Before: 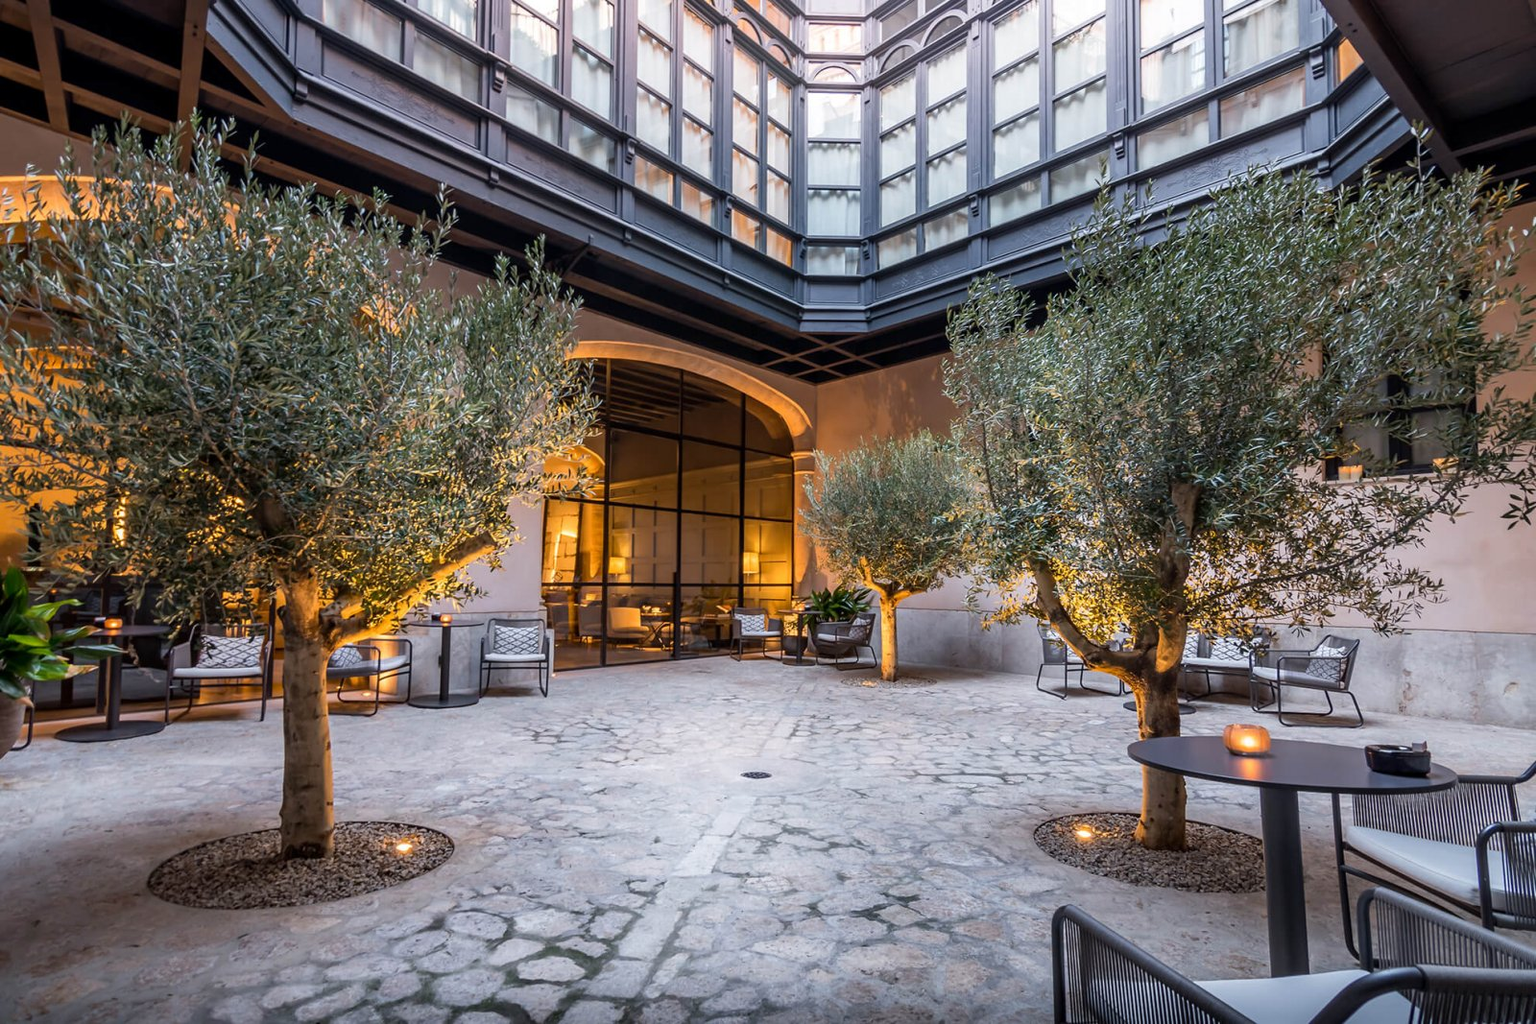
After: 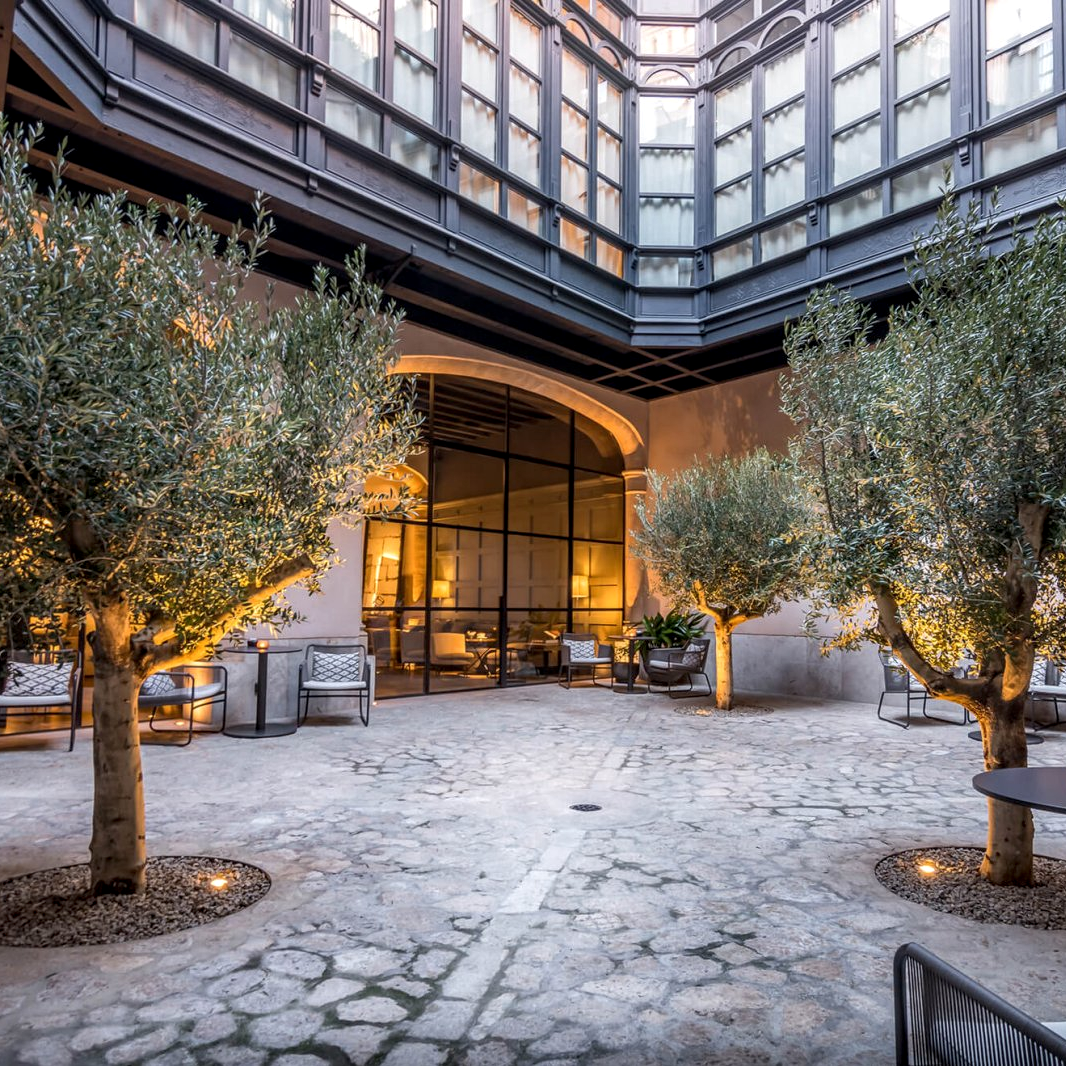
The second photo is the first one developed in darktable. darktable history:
crop and rotate: left 12.648%, right 20.685%
local contrast: on, module defaults
